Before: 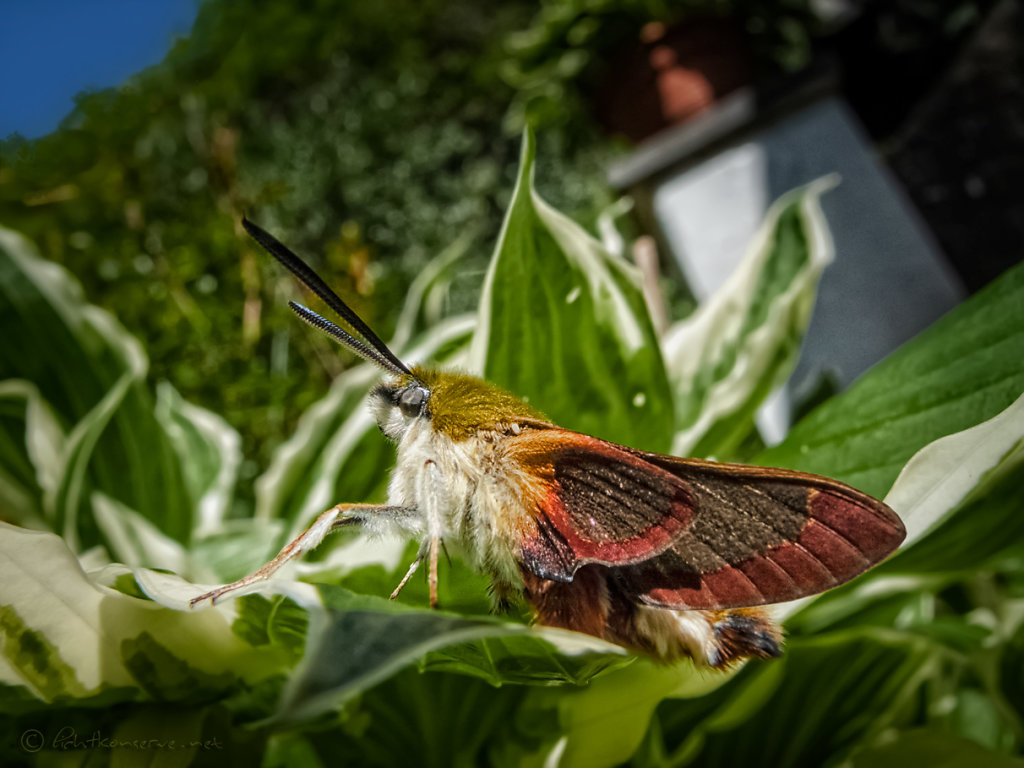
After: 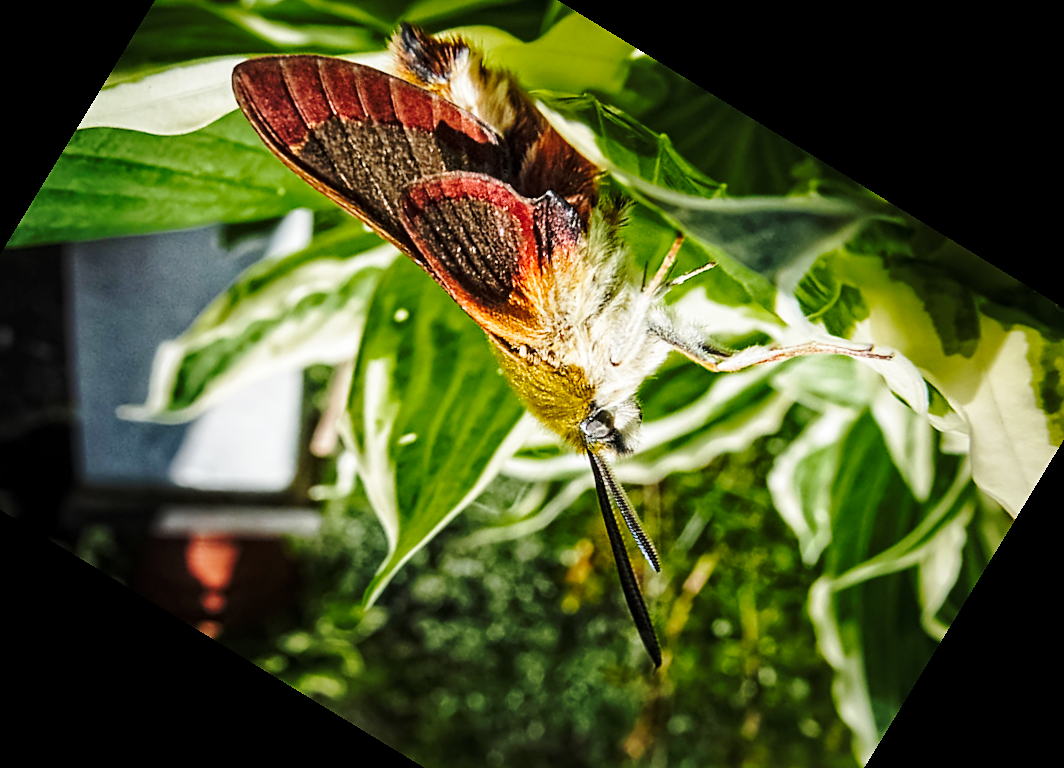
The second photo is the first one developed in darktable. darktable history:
rotate and perspective: rotation -2°, crop left 0.022, crop right 0.978, crop top 0.049, crop bottom 0.951
sharpen: on, module defaults
base curve: curves: ch0 [(0, 0) (0.036, 0.037) (0.121, 0.228) (0.46, 0.76) (0.859, 0.983) (1, 1)], preserve colors none
shadows and highlights: shadows 35, highlights -35, soften with gaussian
crop and rotate: angle 148.68°, left 9.111%, top 15.603%, right 4.588%, bottom 17.041%
